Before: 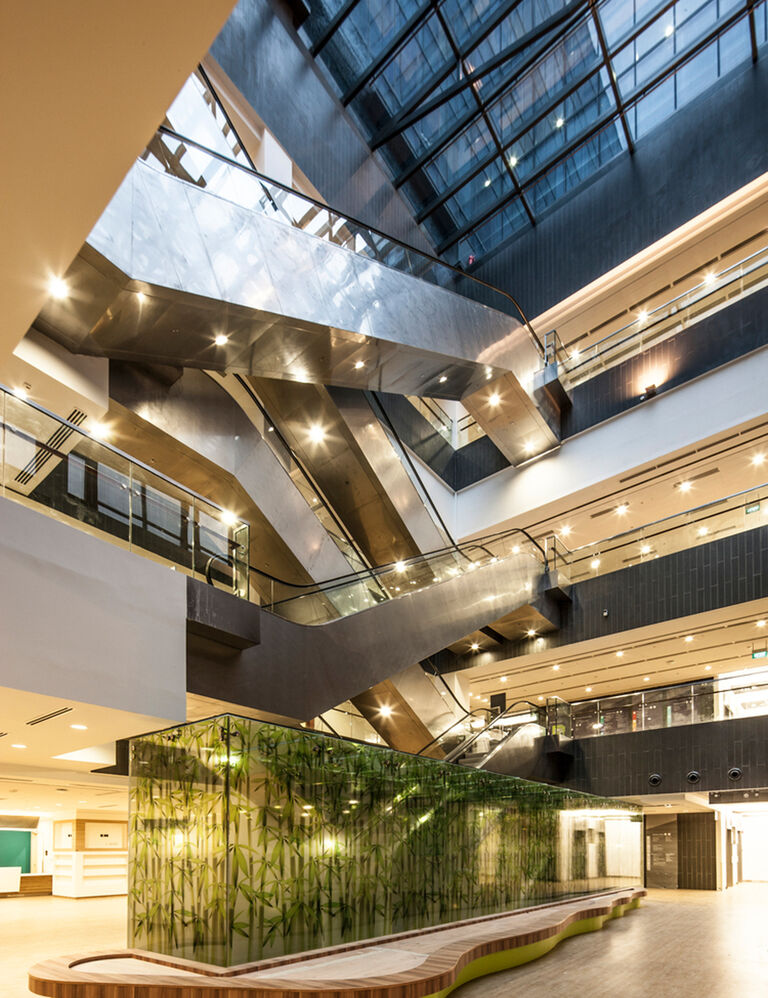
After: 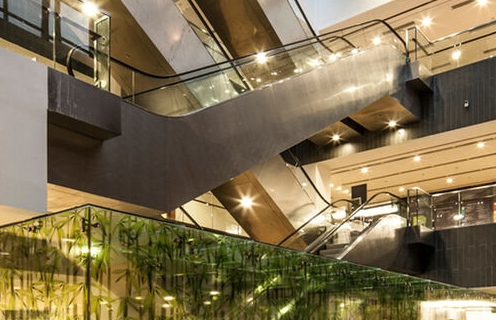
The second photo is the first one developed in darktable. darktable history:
crop: left 18.157%, top 51.056%, right 17.158%, bottom 16.802%
